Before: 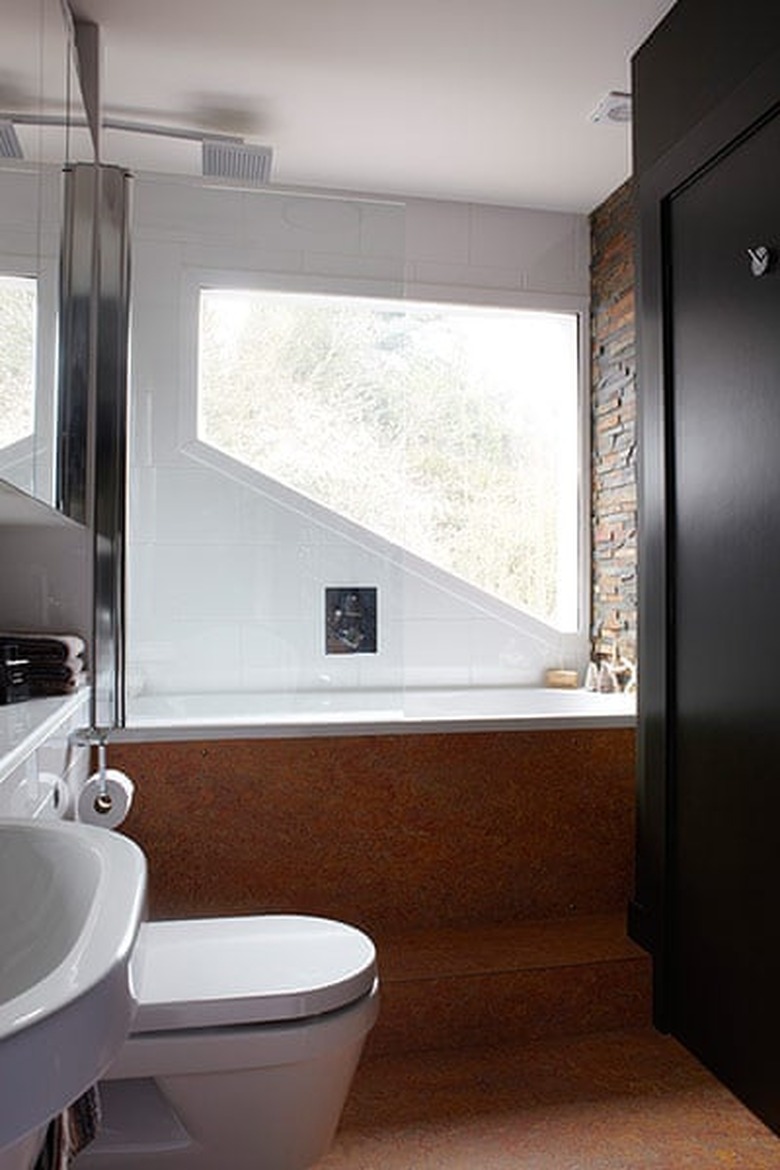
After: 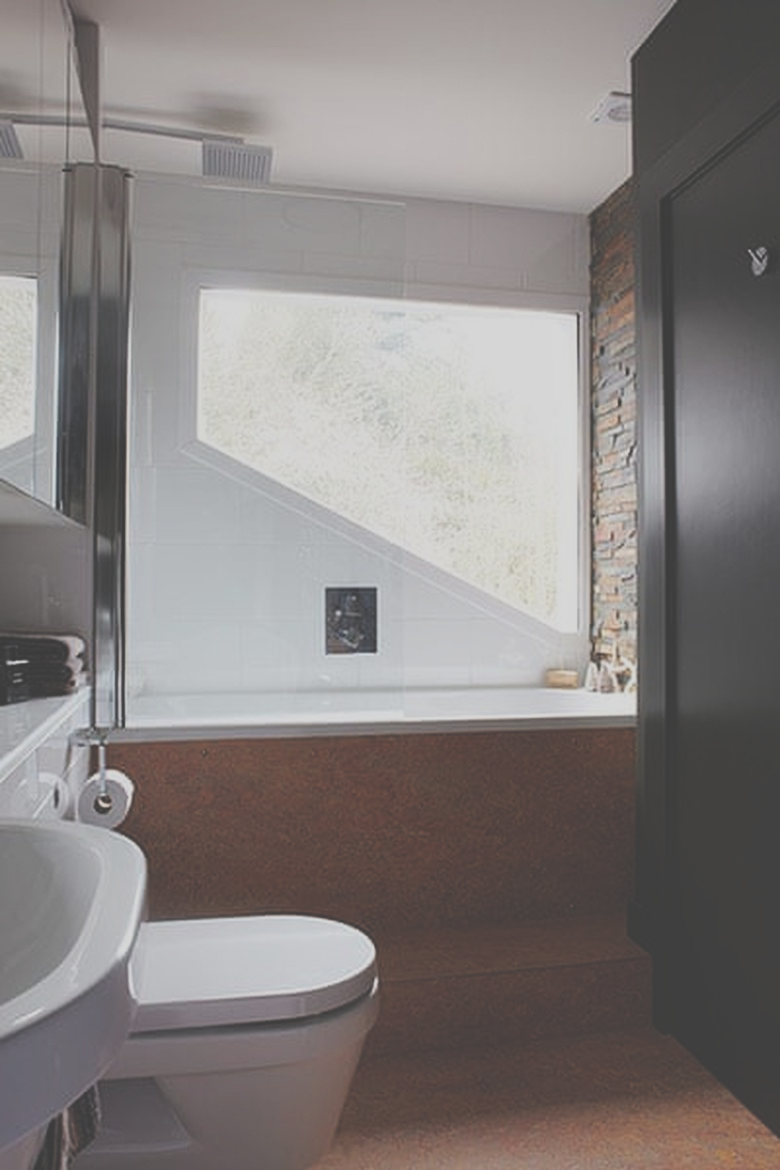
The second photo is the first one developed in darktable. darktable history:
levels: black 0.08%, levels [0, 0.51, 1]
exposure: black level correction -0.063, exposure -0.049 EV, compensate highlight preservation false
filmic rgb: black relative exposure -7.96 EV, white relative exposure 4.03 EV, hardness 4.11
shadows and highlights: radius 263.18, soften with gaussian
